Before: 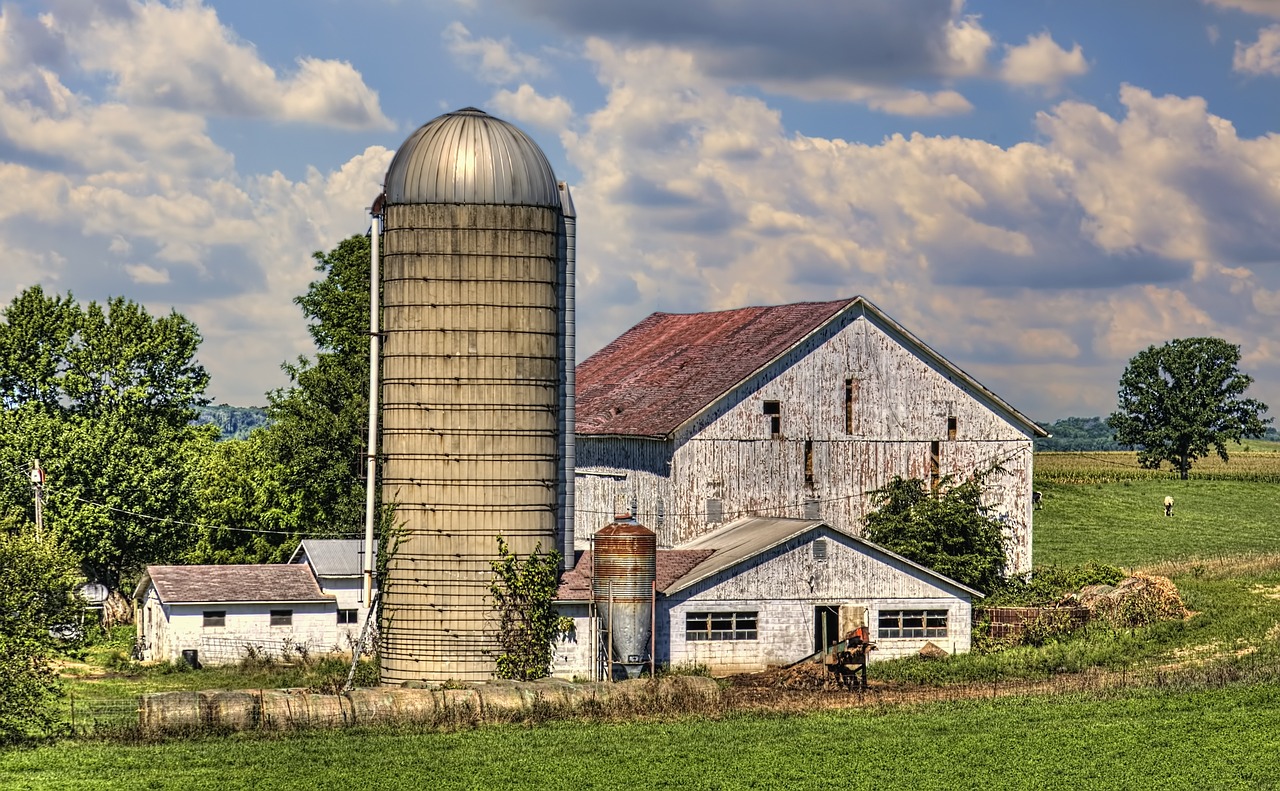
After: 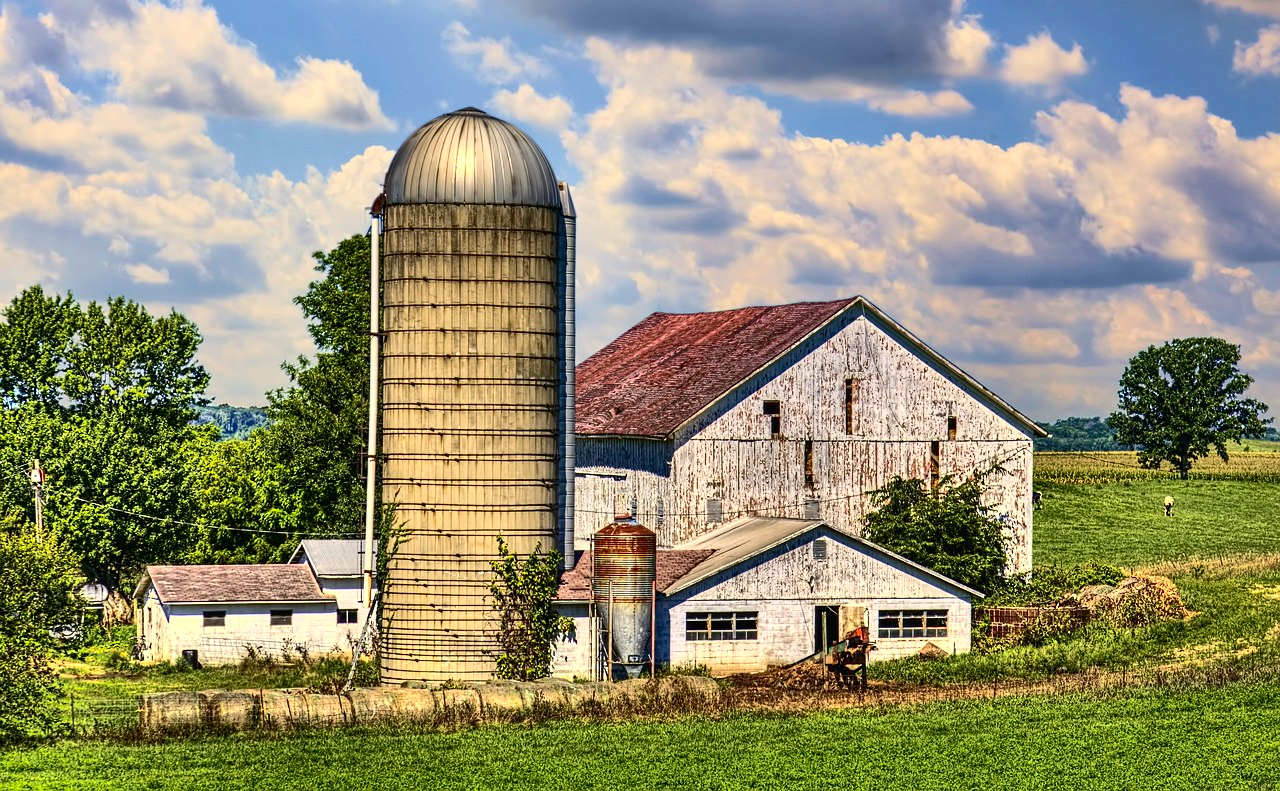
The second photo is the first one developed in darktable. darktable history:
shadows and highlights: on, module defaults
velvia: strength 14.51%
contrast brightness saturation: contrast 0.41, brightness 0.049, saturation 0.26
